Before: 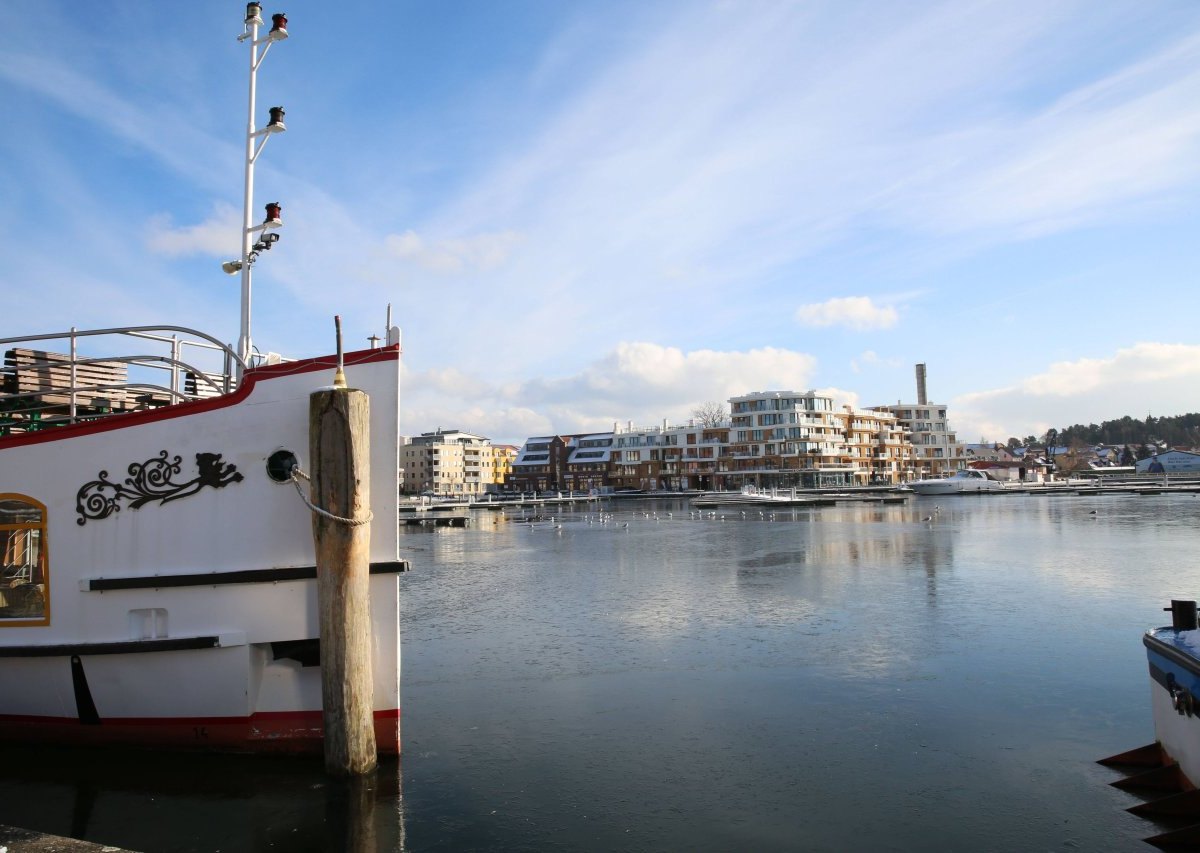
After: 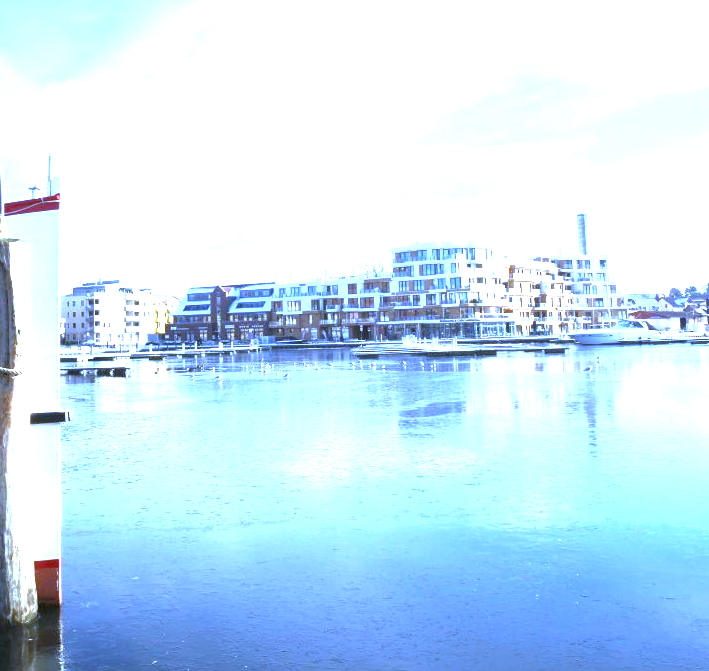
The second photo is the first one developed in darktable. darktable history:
white balance: red 0.766, blue 1.537
exposure: black level correction 0, exposure 2.327 EV, compensate exposure bias true, compensate highlight preservation false
crop and rotate: left 28.256%, top 17.734%, right 12.656%, bottom 3.573%
shadows and highlights: shadows 25, highlights -25
